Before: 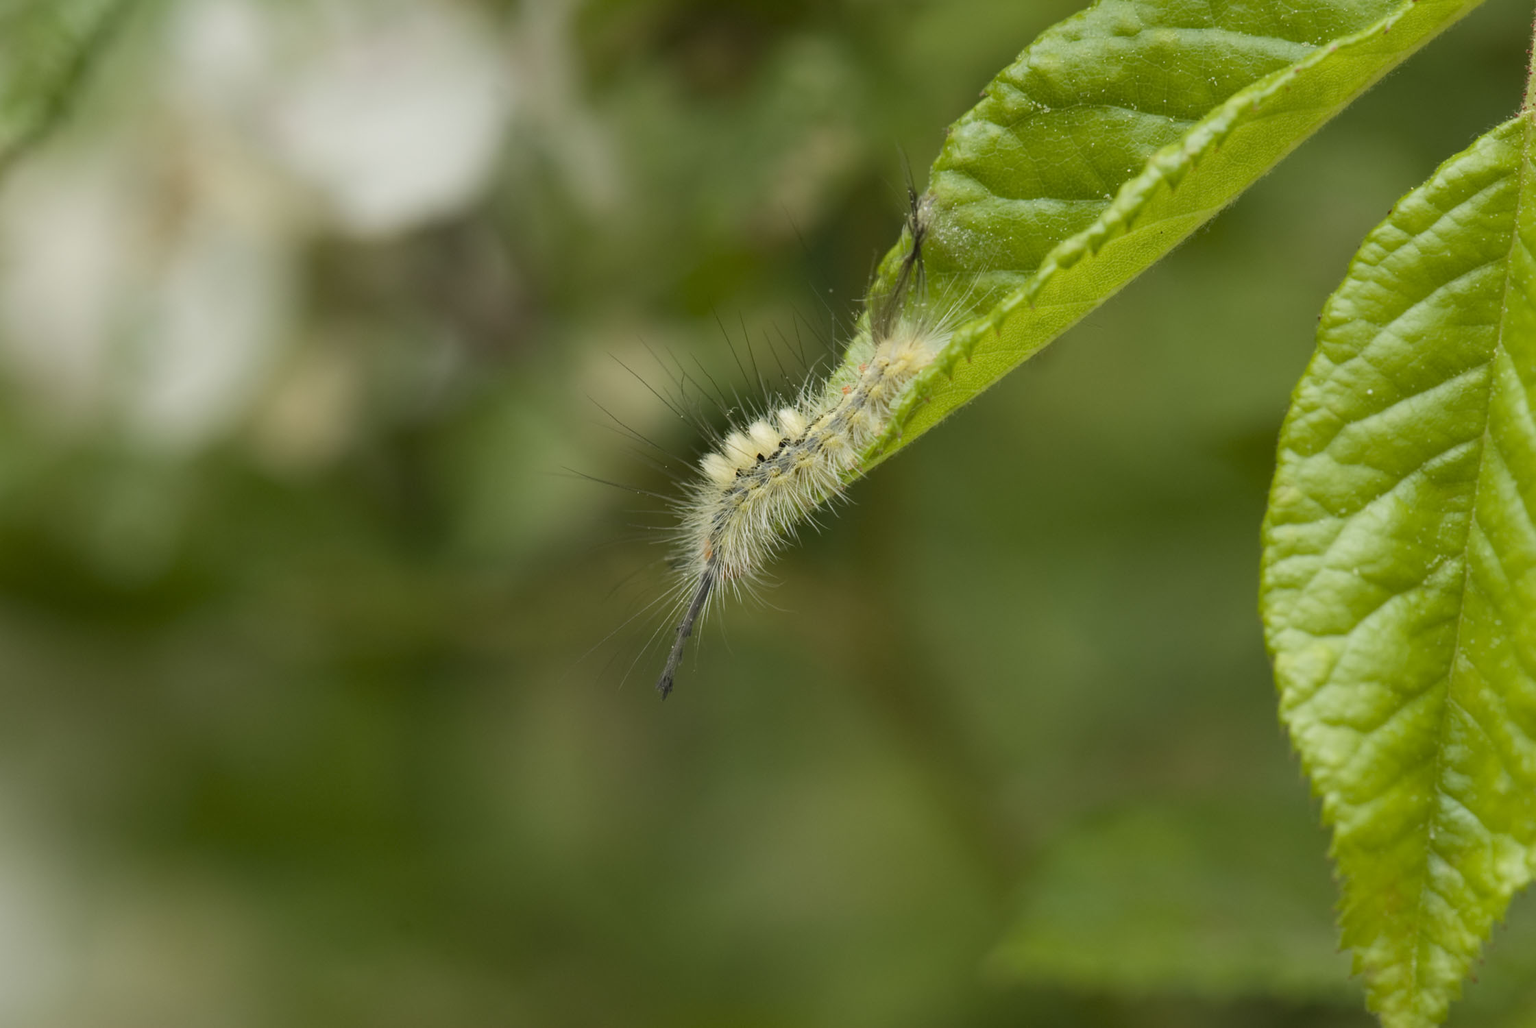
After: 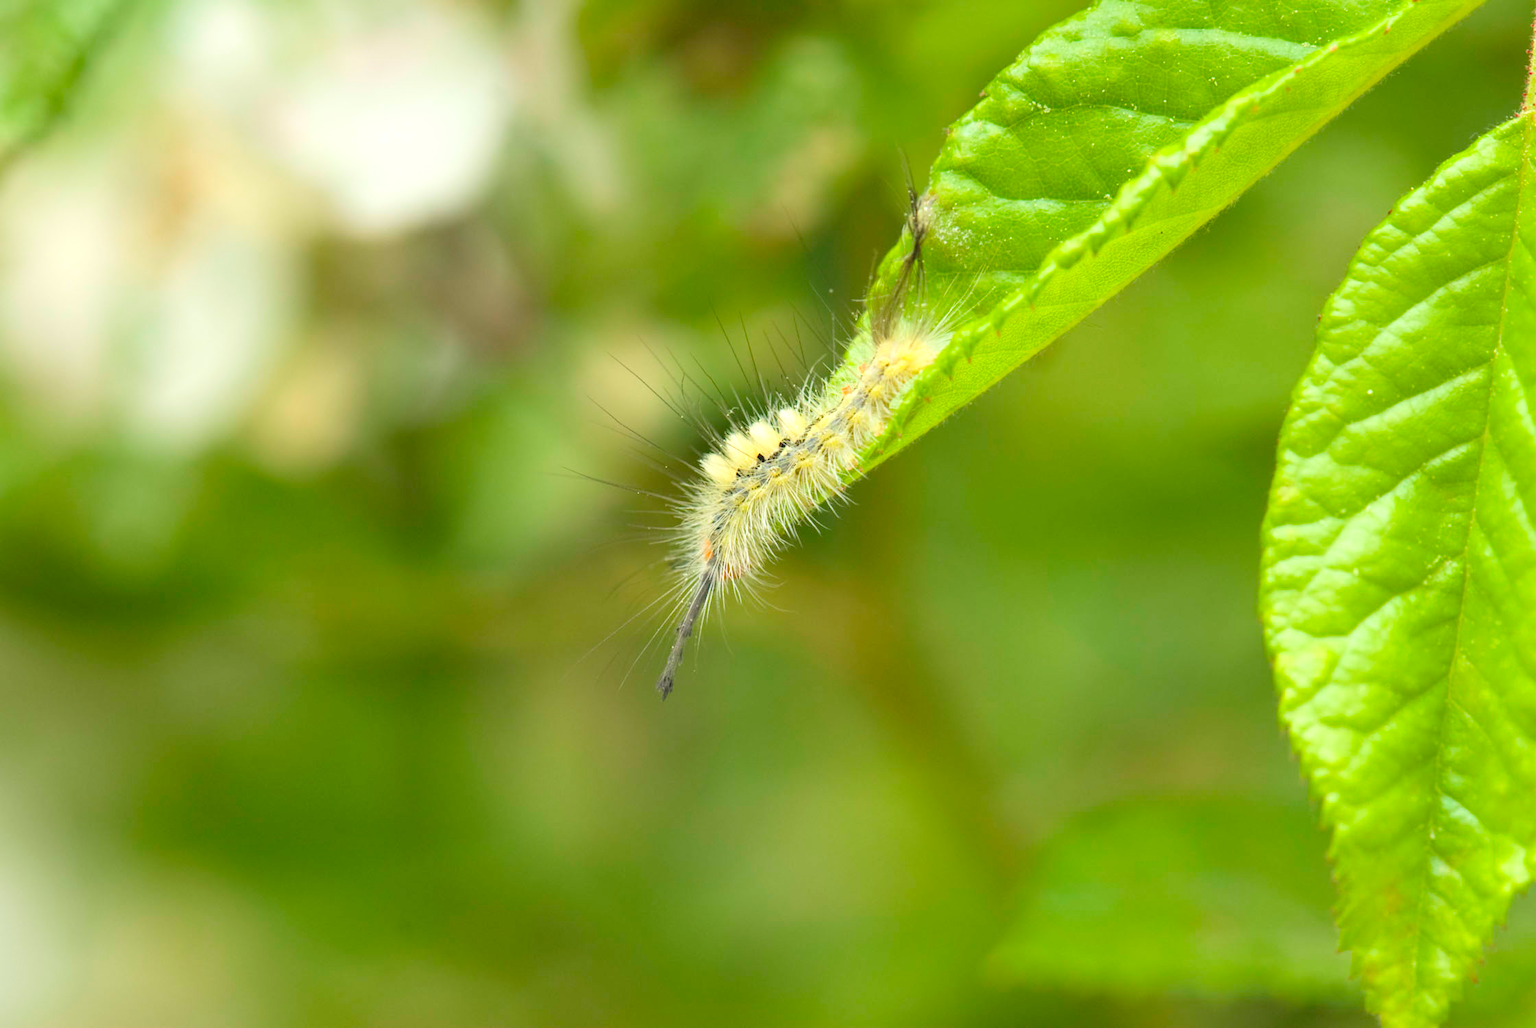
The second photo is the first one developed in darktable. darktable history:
contrast brightness saturation: contrast 0.066, brightness 0.179, saturation 0.395
exposure: black level correction 0, exposure 0.702 EV, compensate exposure bias true, compensate highlight preservation false
